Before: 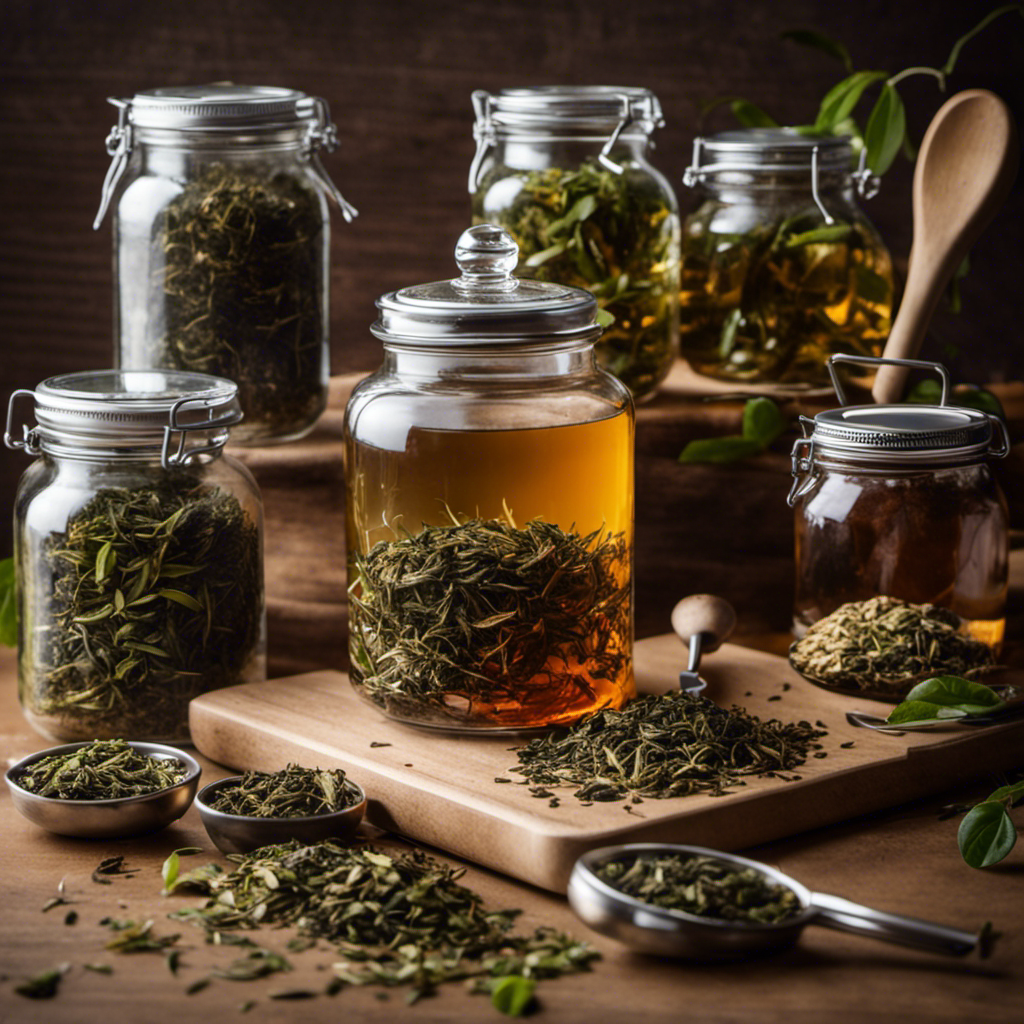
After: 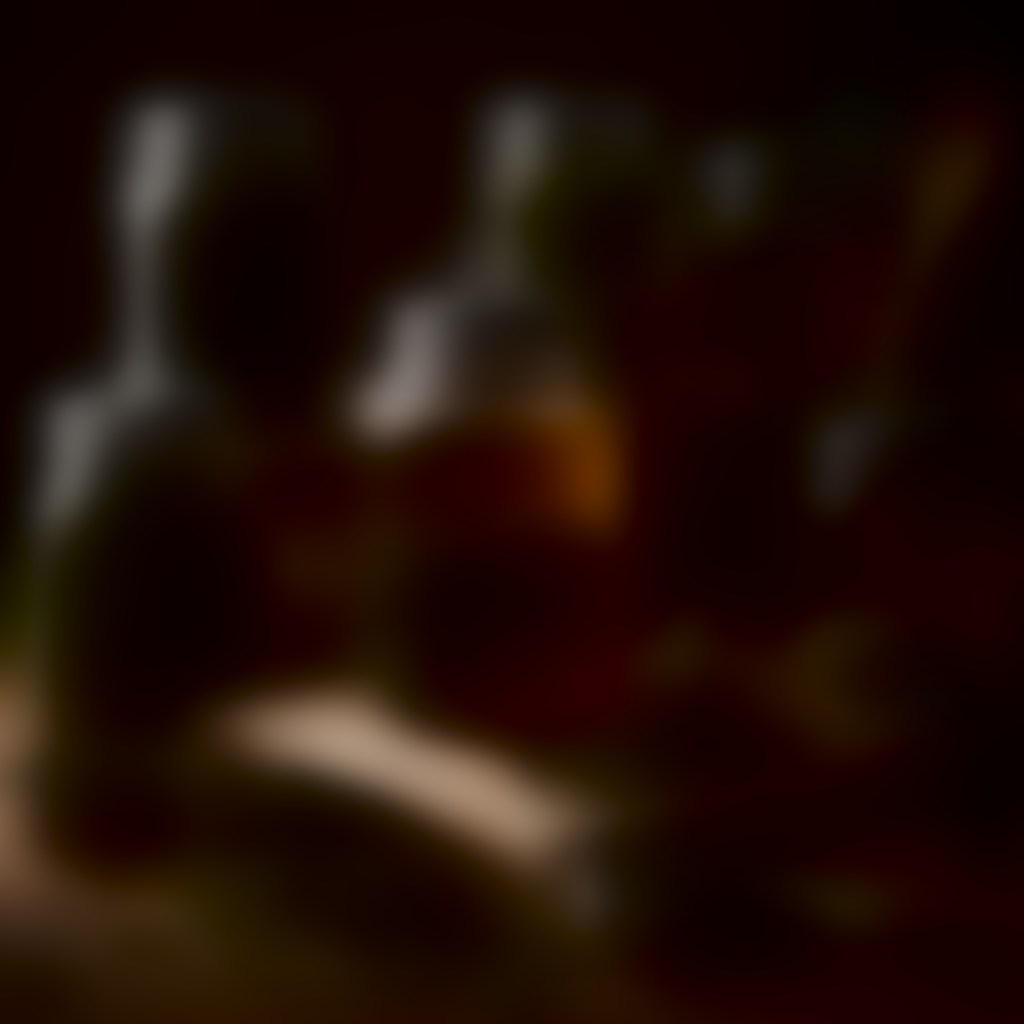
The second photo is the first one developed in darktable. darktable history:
white balance: emerald 1
lowpass: radius 31.92, contrast 1.72, brightness -0.98, saturation 0.94
